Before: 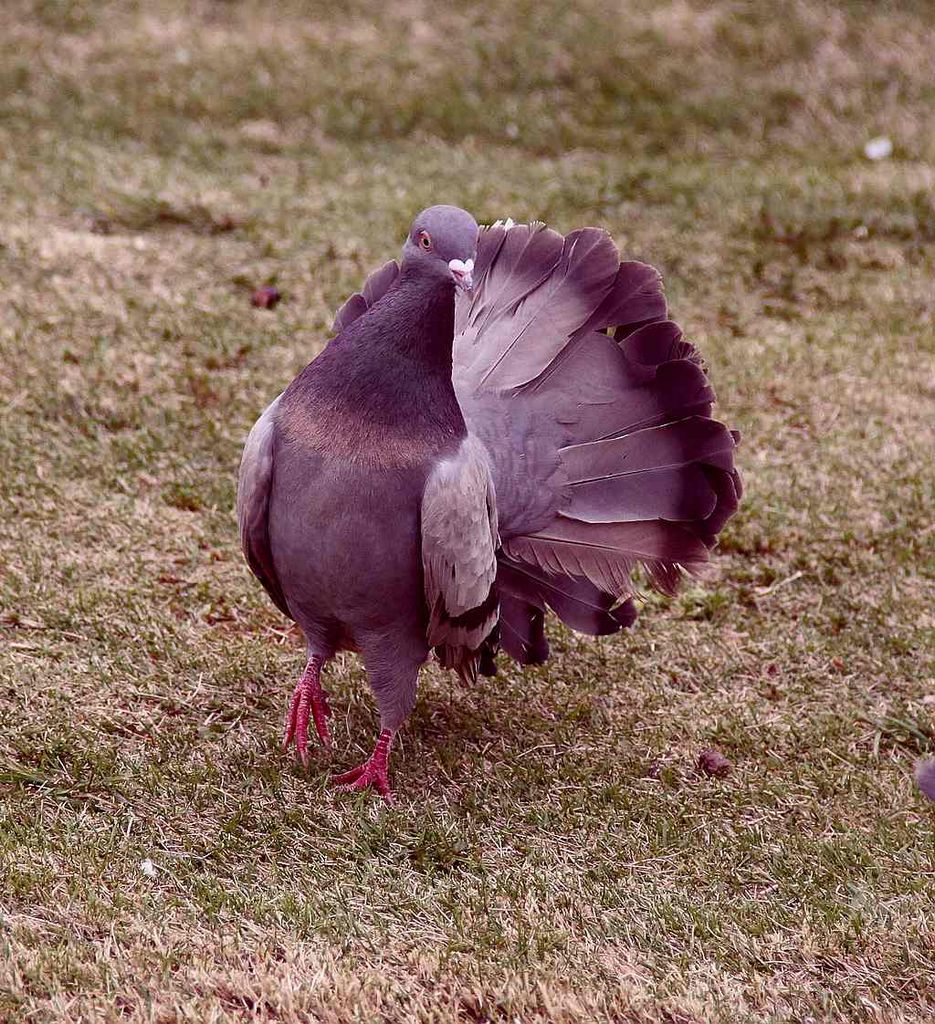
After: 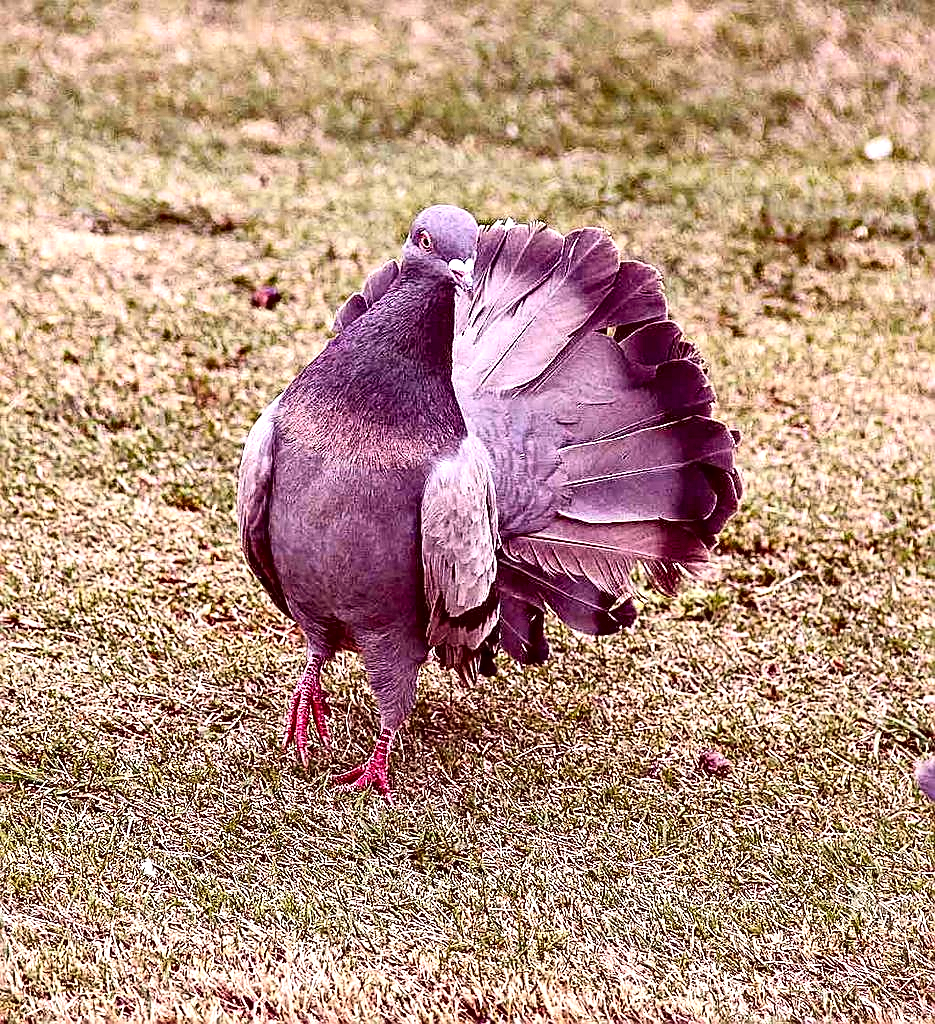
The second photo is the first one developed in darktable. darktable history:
contrast equalizer: octaves 7, y [[0.5, 0.542, 0.583, 0.625, 0.667, 0.708], [0.5 ×6], [0.5 ×6], [0 ×6], [0 ×6]]
contrast brightness saturation: contrast 0.198, brightness 0.164, saturation 0.218
exposure: exposure 0.606 EV, compensate highlight preservation false
sharpen: on, module defaults
